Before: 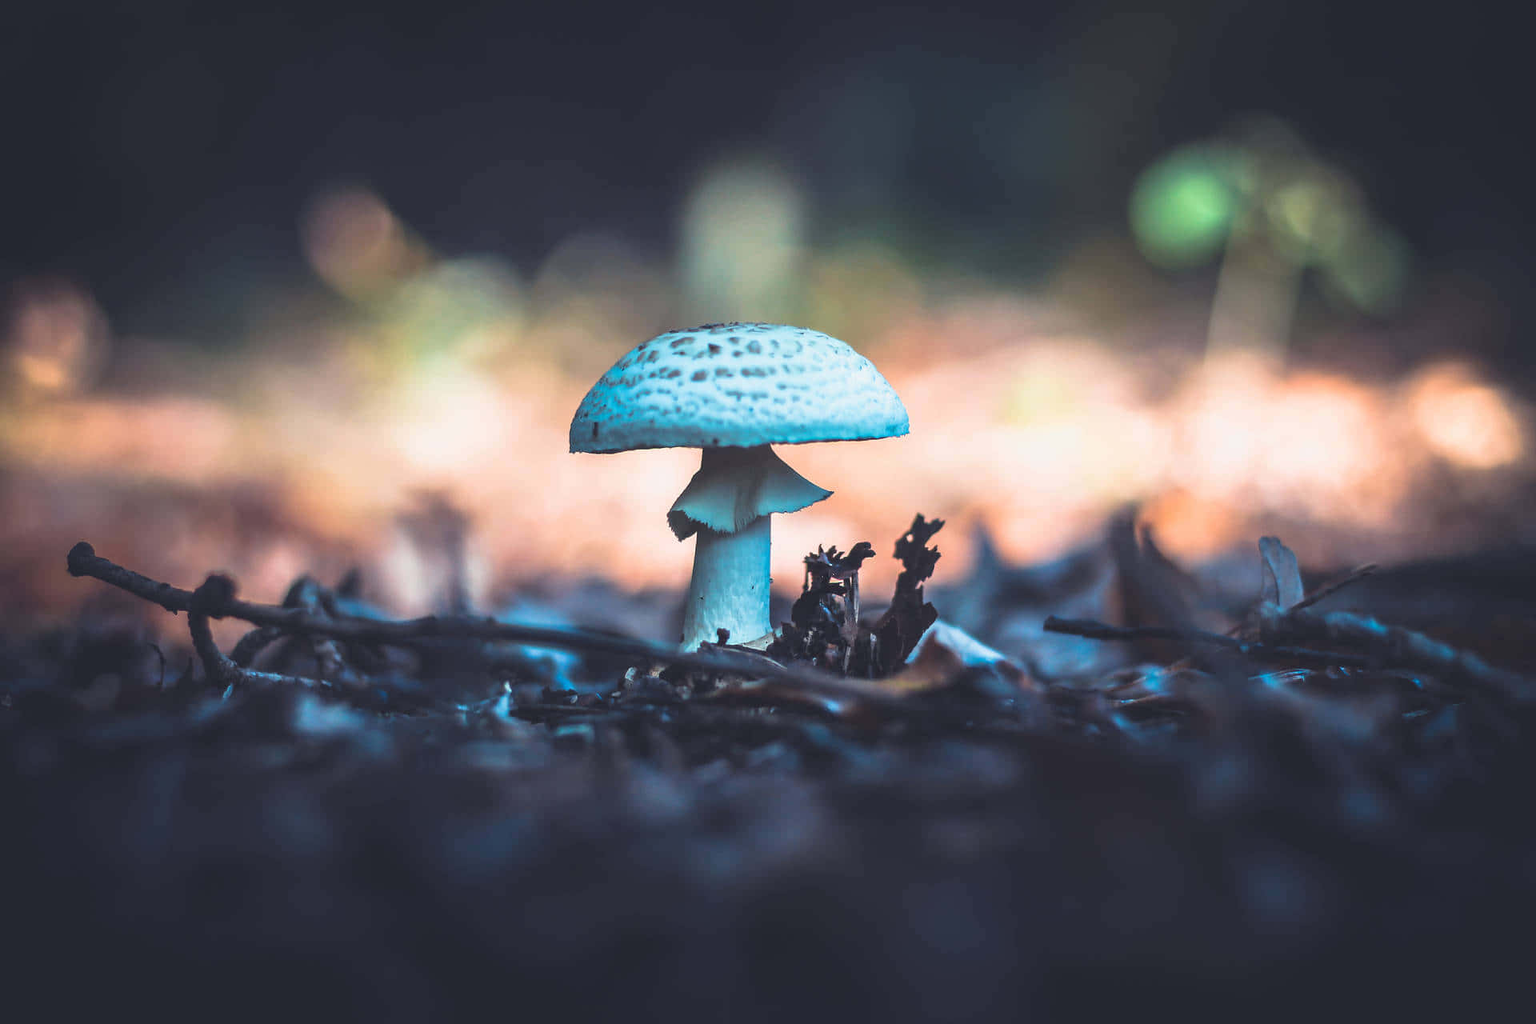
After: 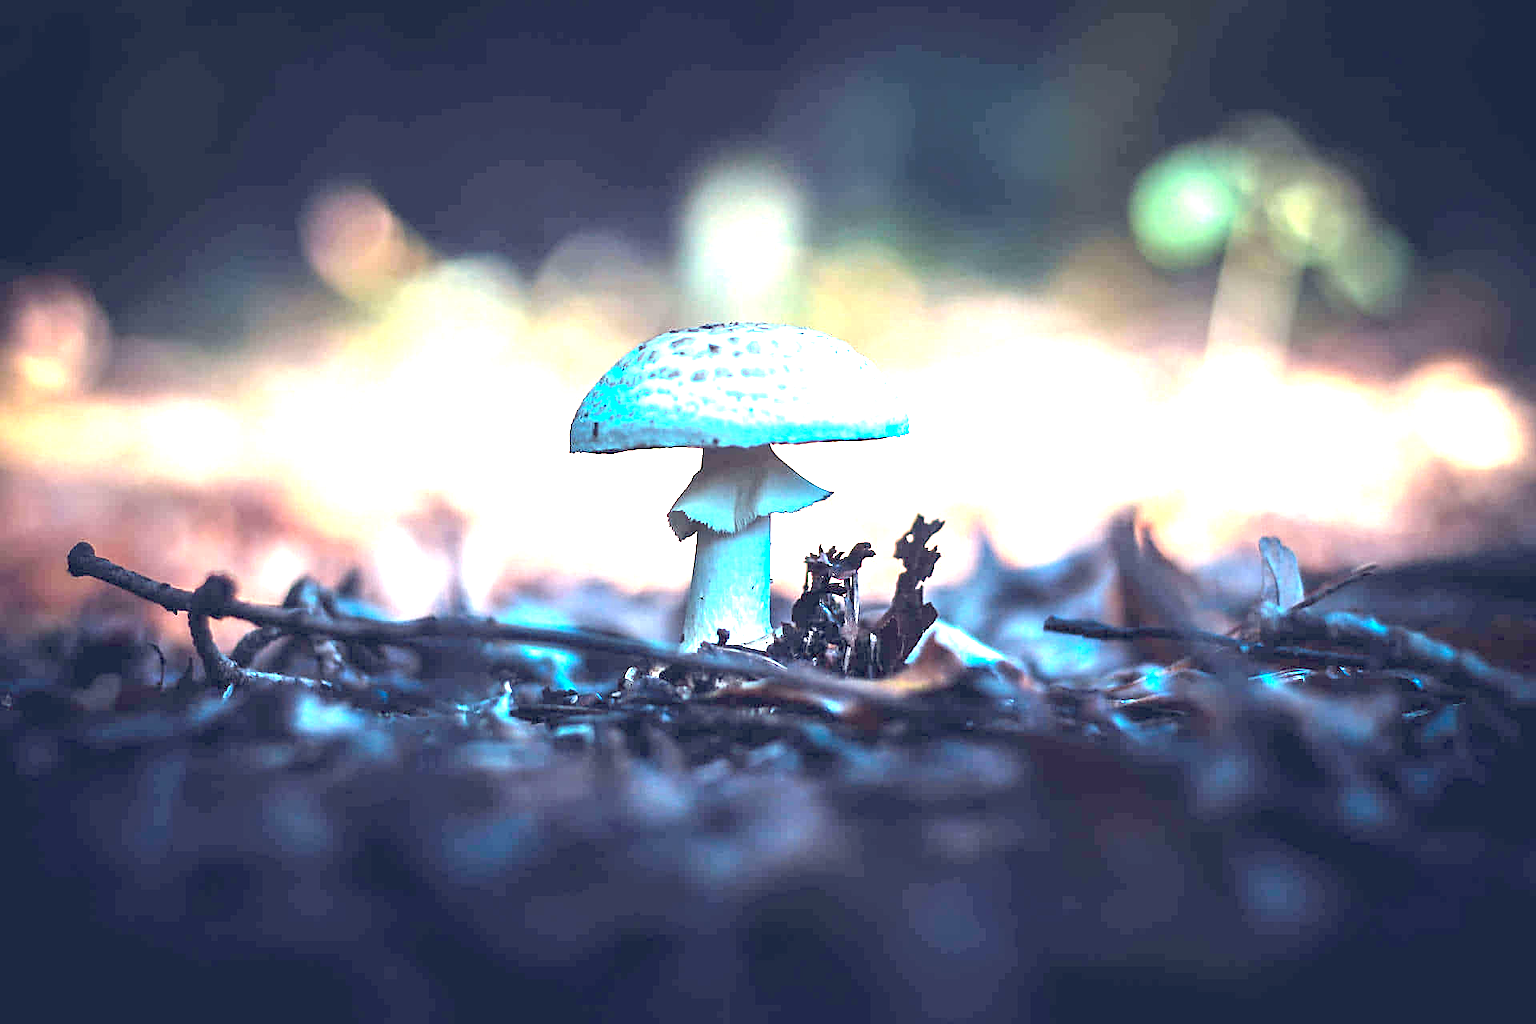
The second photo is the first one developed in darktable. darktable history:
exposure: black level correction 0.014, exposure 1.776 EV, compensate exposure bias true, compensate highlight preservation false
sharpen: on, module defaults
